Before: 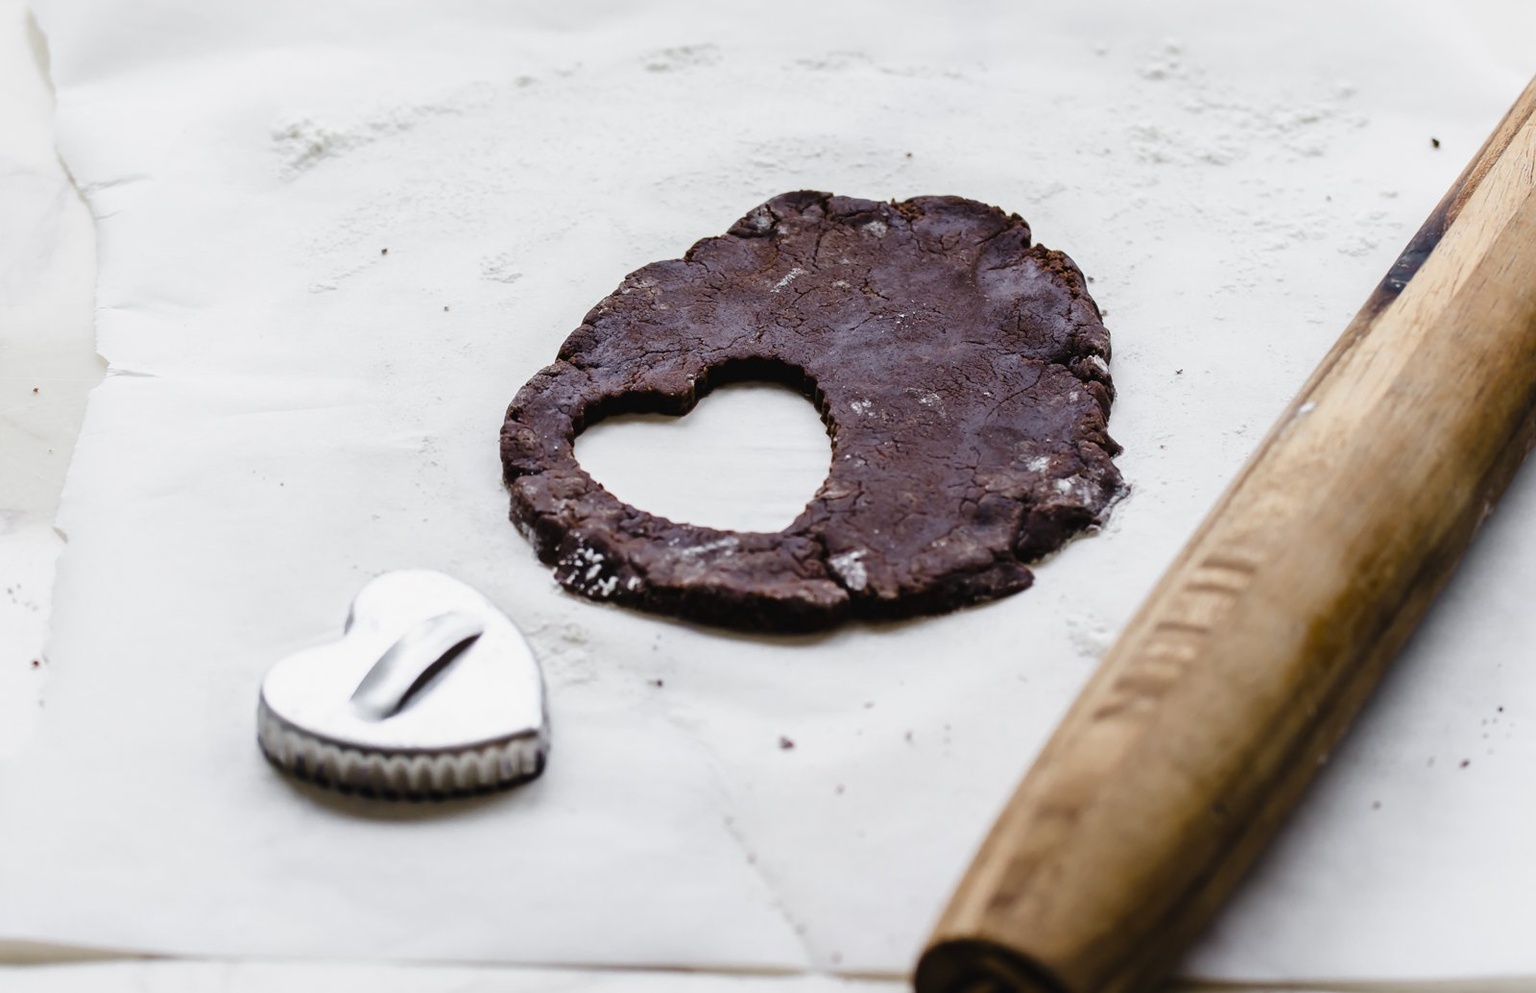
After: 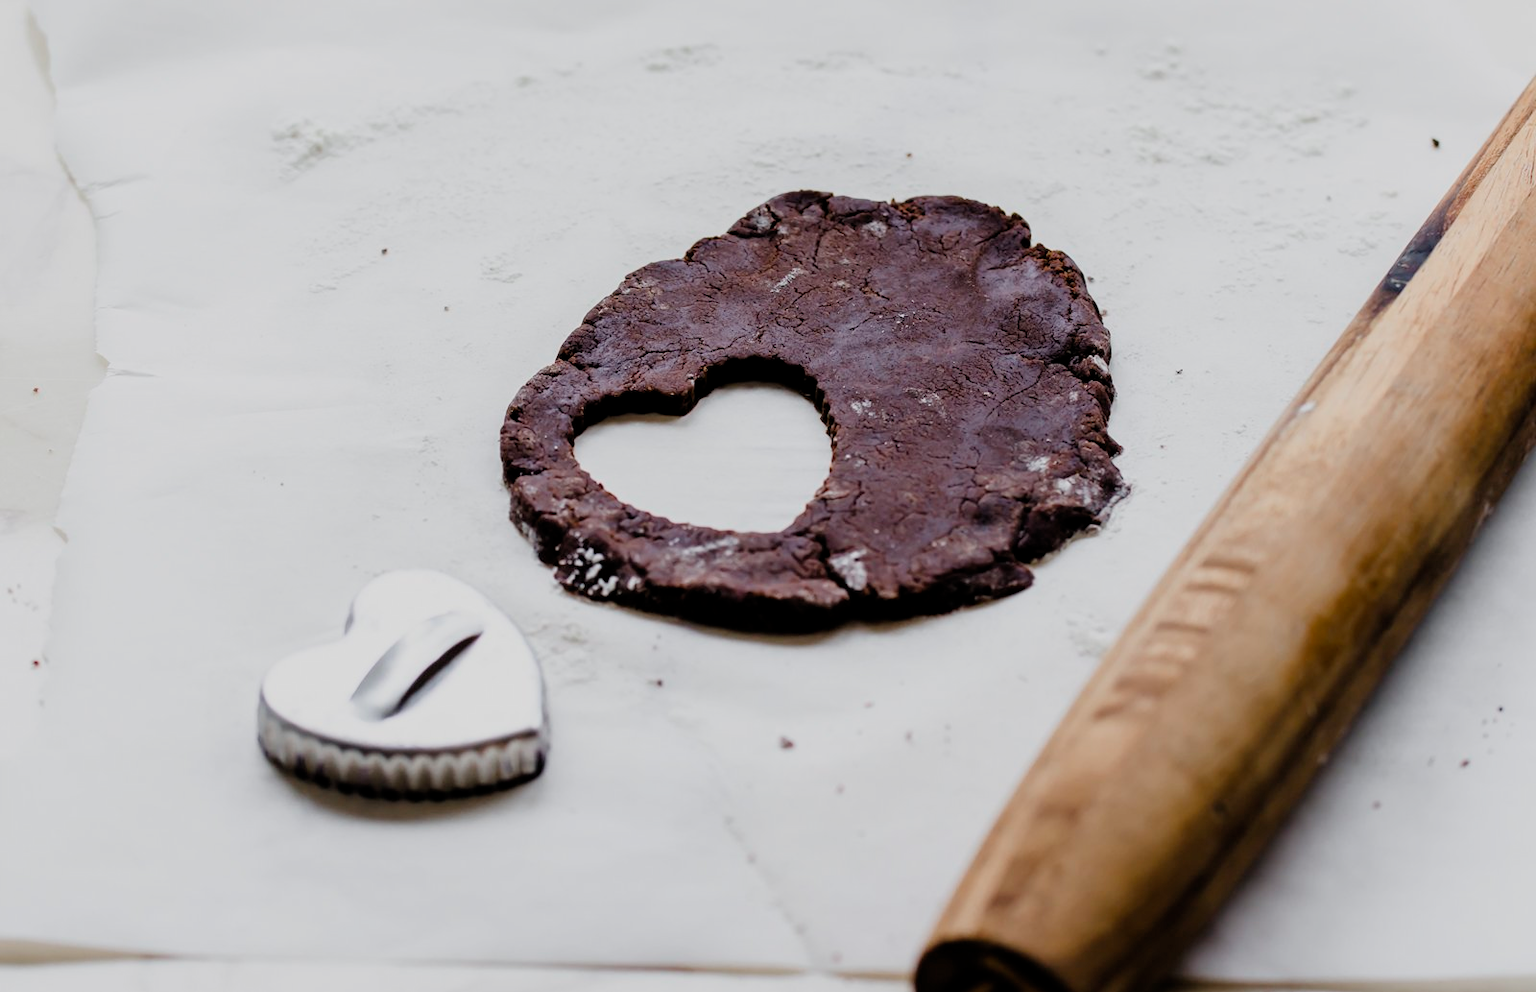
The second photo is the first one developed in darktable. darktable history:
filmic rgb: middle gray luminance 18.32%, black relative exposure -11.11 EV, white relative exposure 3.74 EV, target black luminance 0%, hardness 5.87, latitude 56.68%, contrast 0.964, shadows ↔ highlights balance 49.22%
